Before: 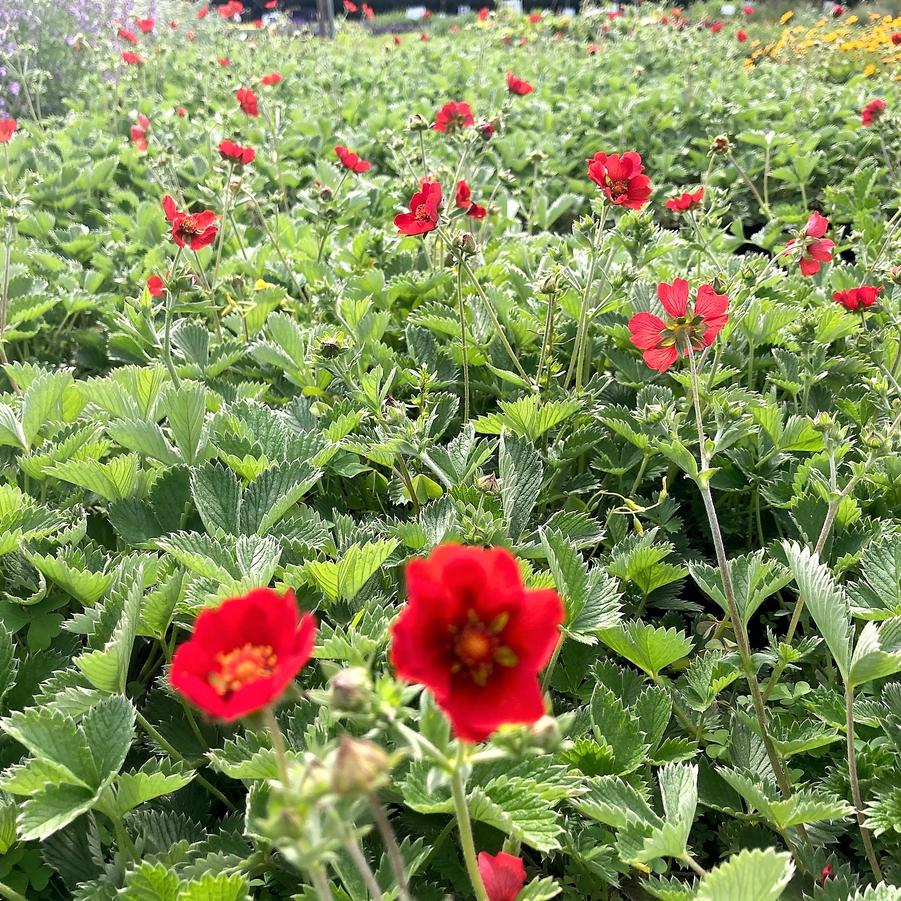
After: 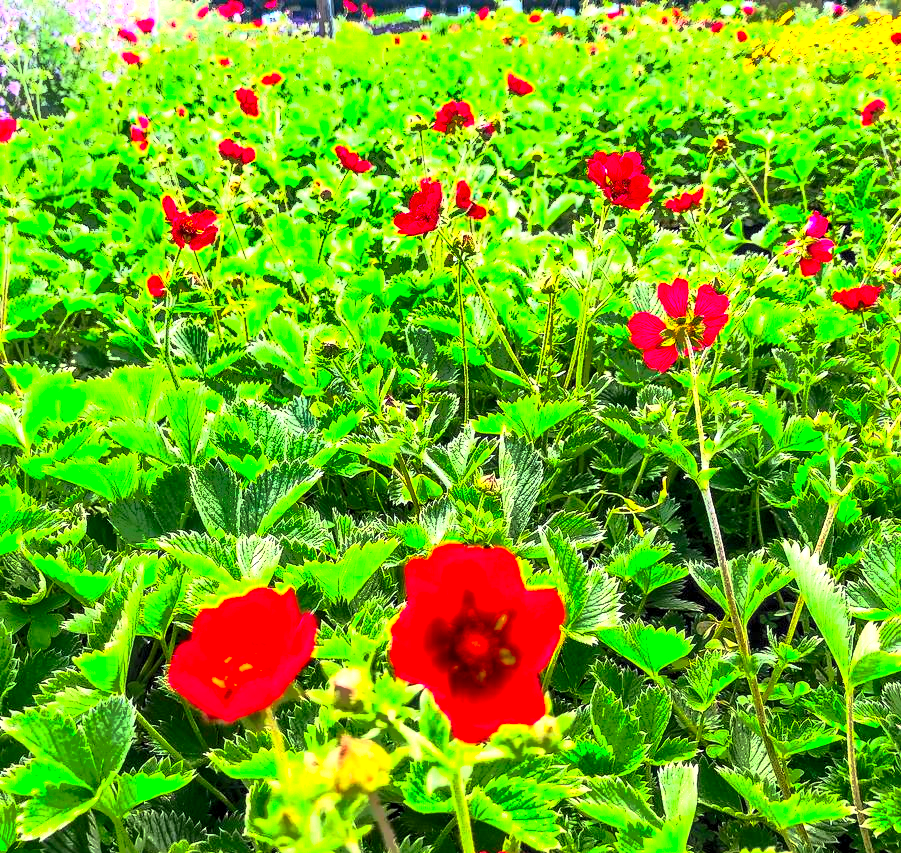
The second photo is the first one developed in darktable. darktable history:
shadows and highlights: shadows -18.7, highlights -73.75
crop and rotate: top 0.001%, bottom 5.239%
contrast brightness saturation: contrast 0.998, brightness 0.994, saturation 0.995
local contrast: highlights 60%, shadows 59%, detail 160%
